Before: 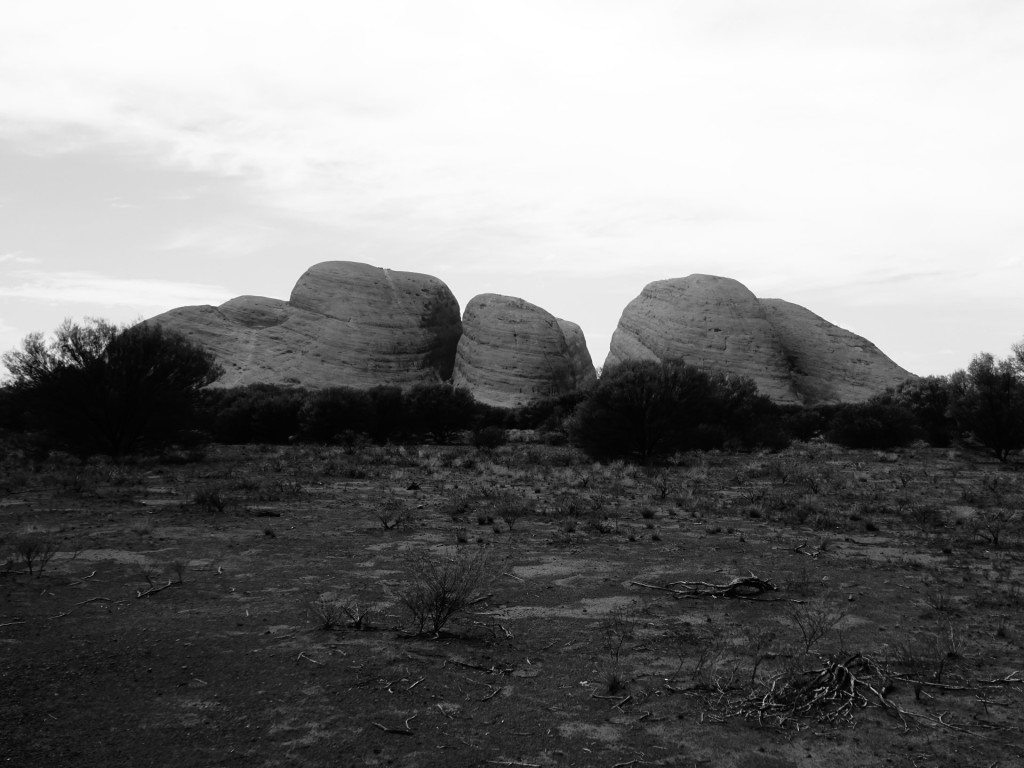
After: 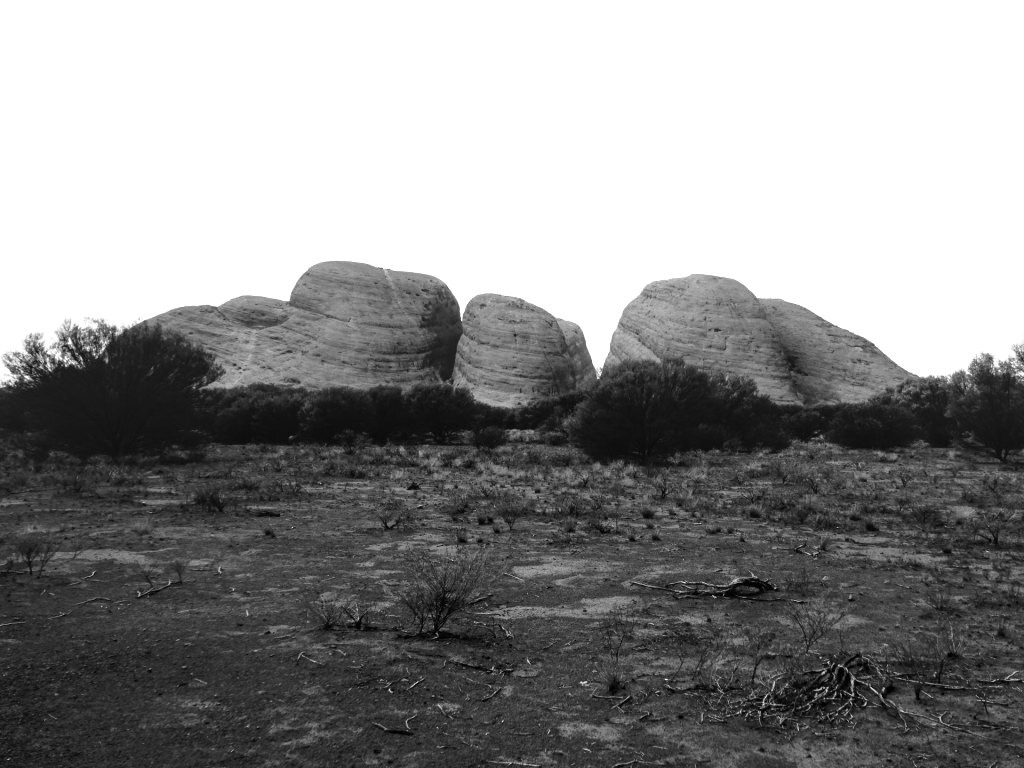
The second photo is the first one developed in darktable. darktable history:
local contrast: on, module defaults
contrast brightness saturation: saturation -0.988
exposure: black level correction 0, exposure 0.694 EV, compensate highlight preservation false
